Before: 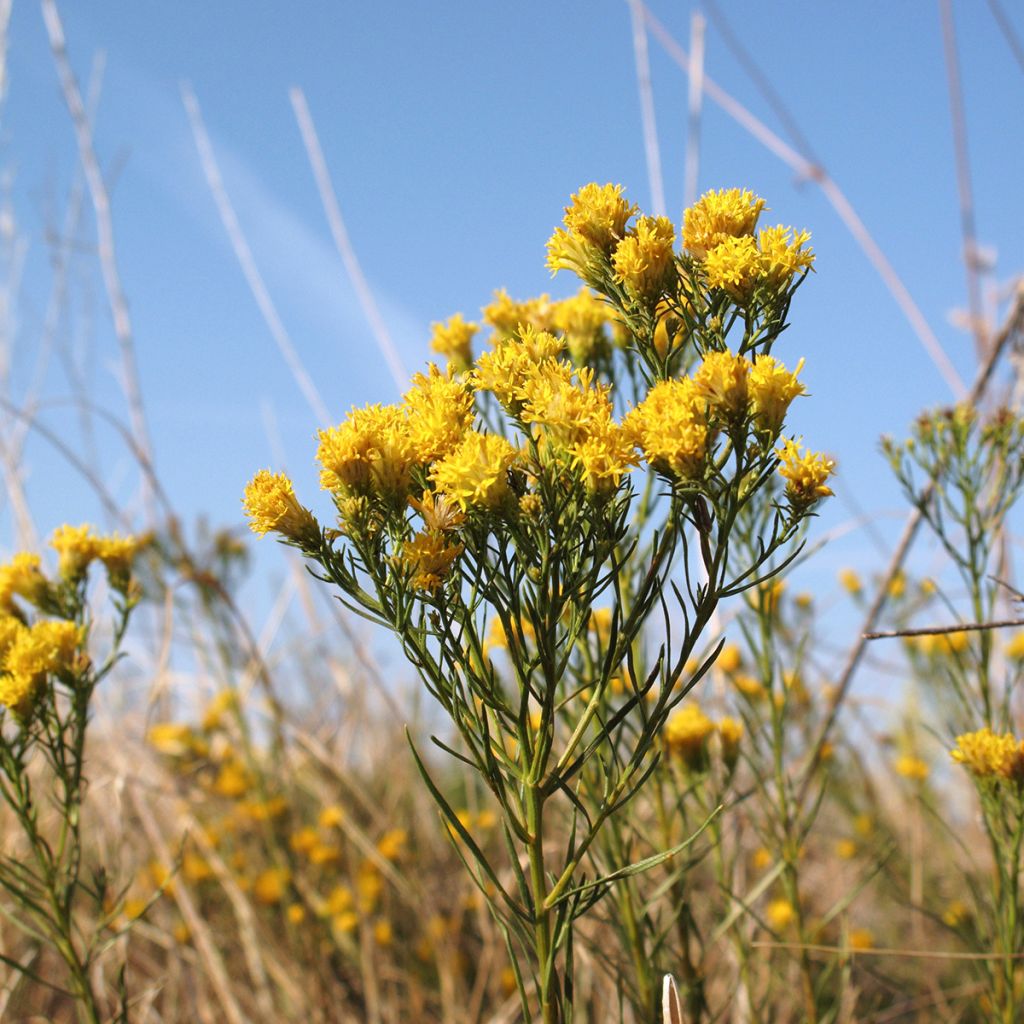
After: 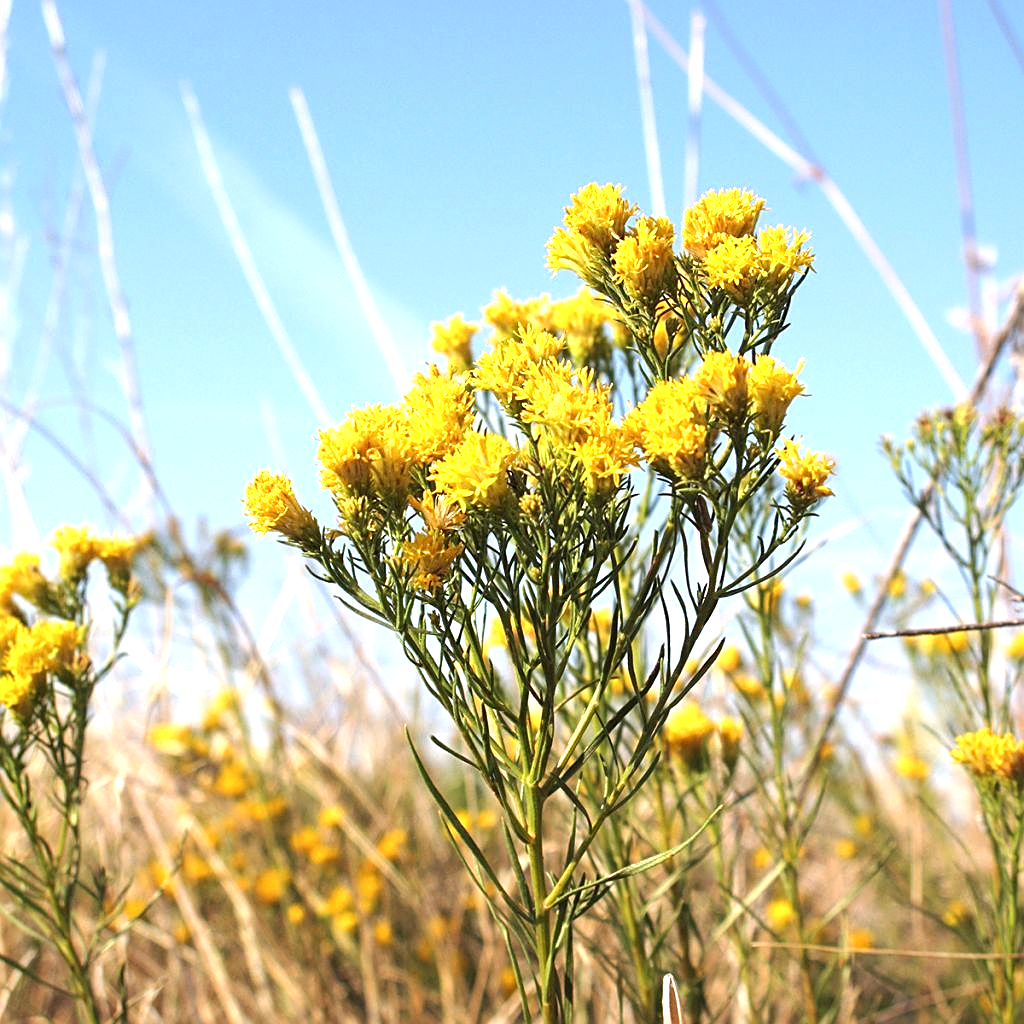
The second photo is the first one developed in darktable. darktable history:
sharpen: on, module defaults
exposure: black level correction 0, exposure 0.892 EV, compensate exposure bias true, compensate highlight preservation false
